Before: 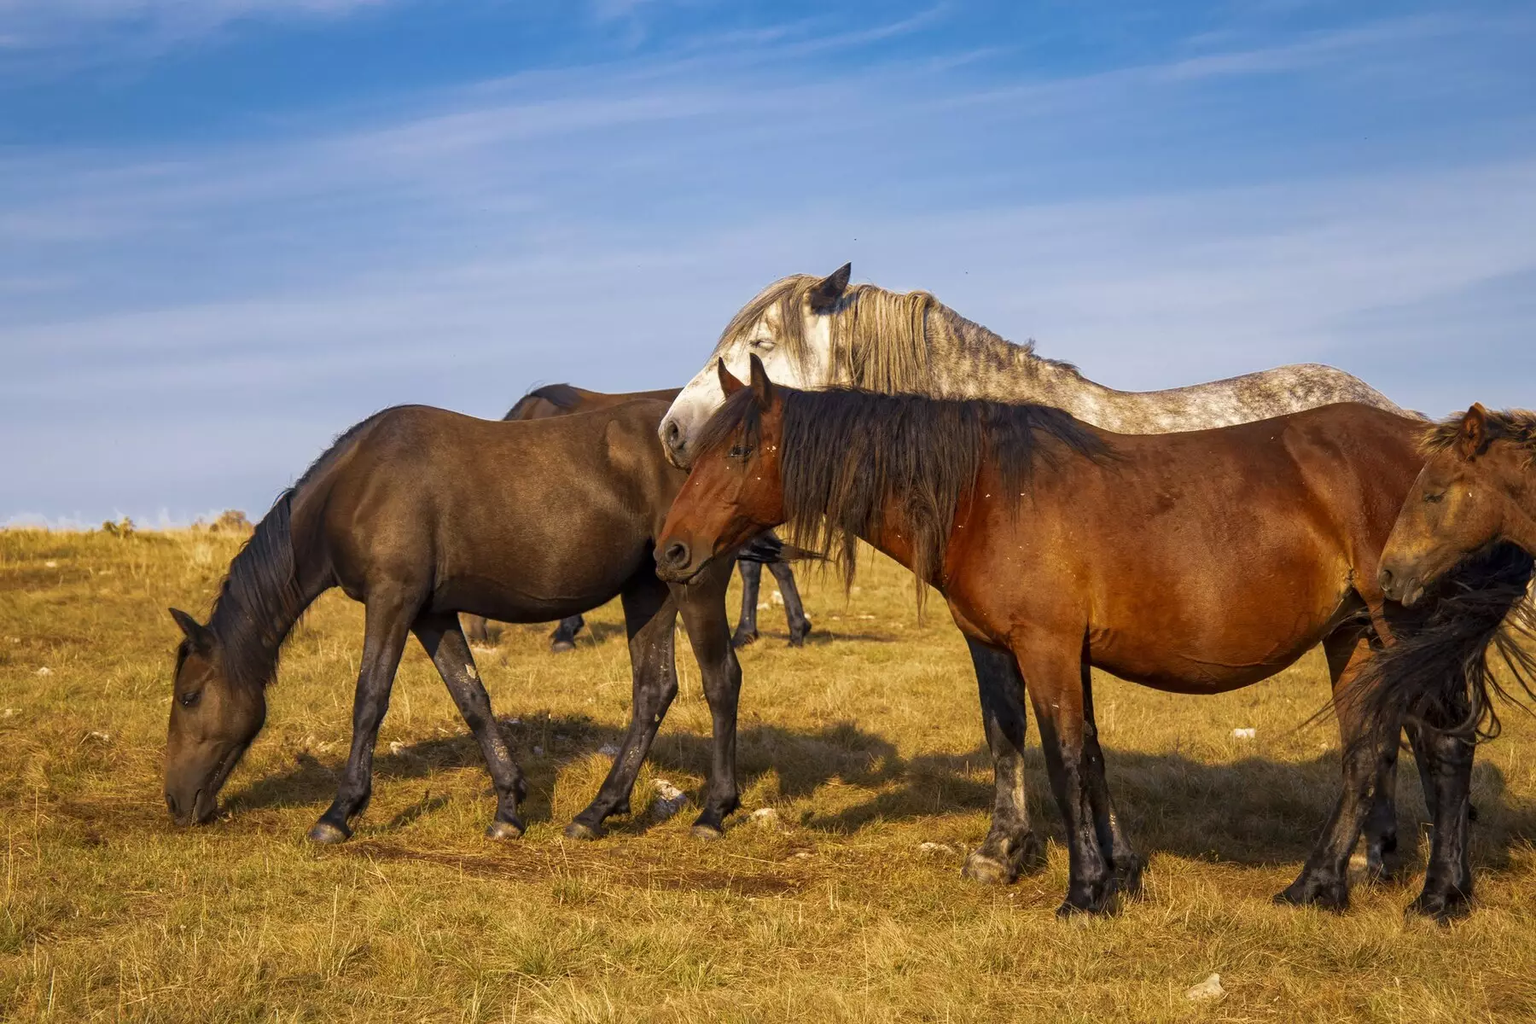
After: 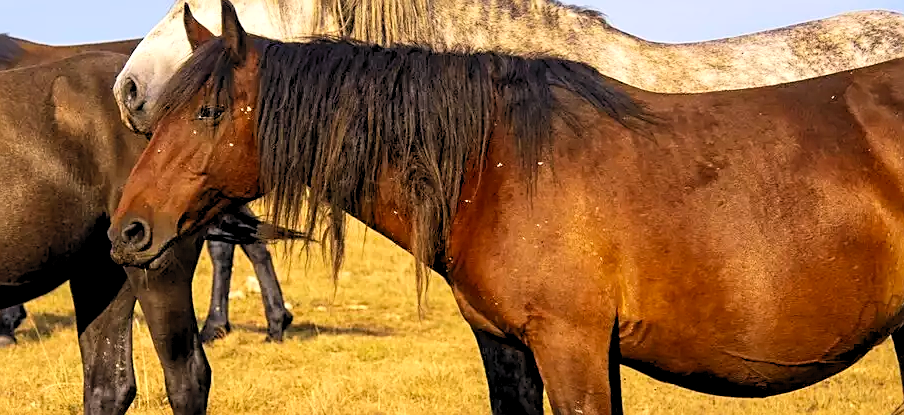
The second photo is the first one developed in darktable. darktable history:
contrast brightness saturation: contrast 0.2, brightness 0.16, saturation 0.22
exposure: exposure -0.05 EV
sharpen: on, module defaults
crop: left 36.607%, top 34.735%, right 13.146%, bottom 30.611%
rgb levels: levels [[0.01, 0.419, 0.839], [0, 0.5, 1], [0, 0.5, 1]]
